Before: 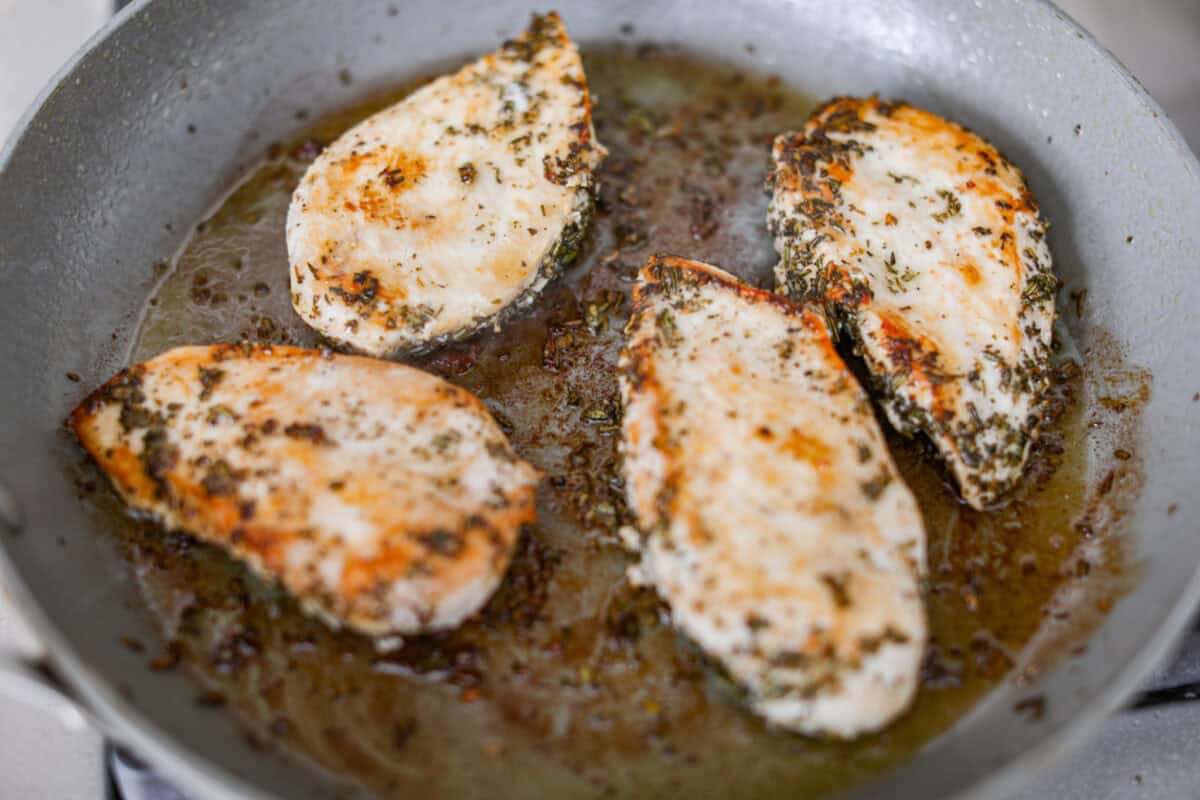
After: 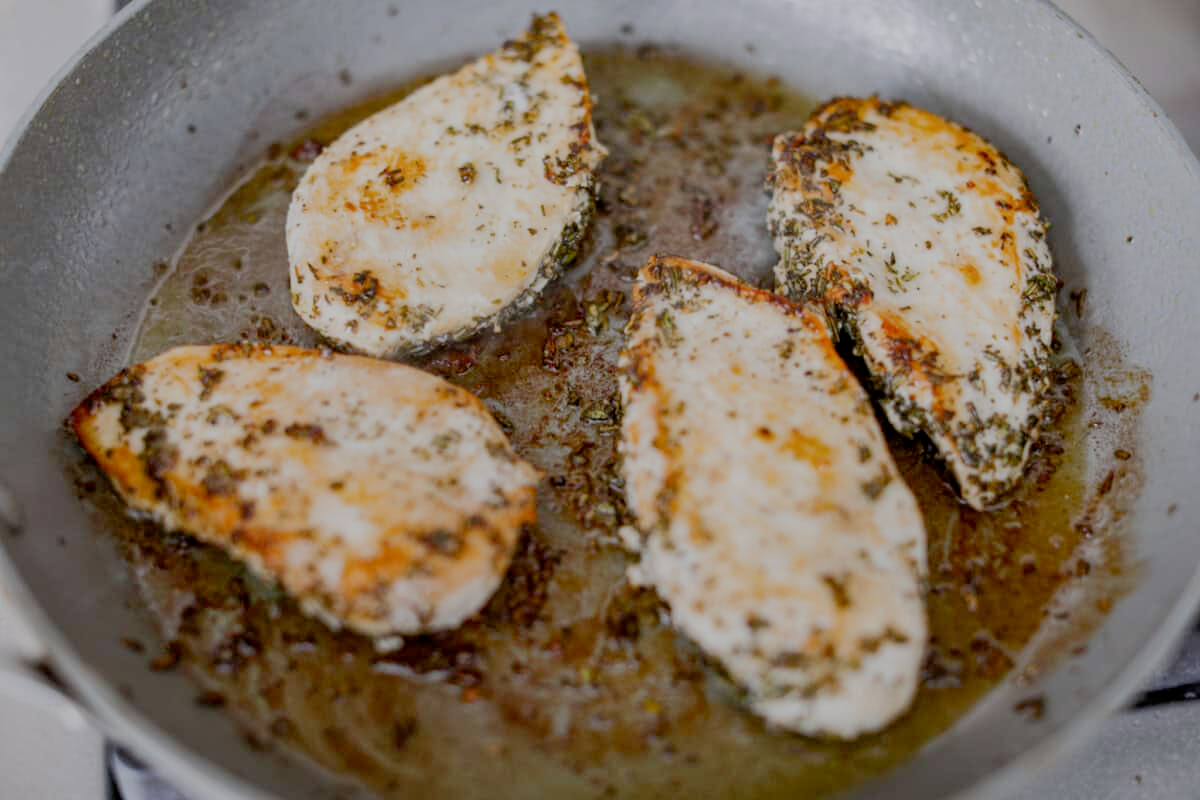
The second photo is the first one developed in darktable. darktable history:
tone equalizer: edges refinement/feathering 500, mask exposure compensation -1.57 EV, preserve details no
filmic rgb: black relative exposure -8.78 EV, white relative exposure 4.98 EV, target black luminance 0%, hardness 3.79, latitude 66.04%, contrast 0.831, shadows ↔ highlights balance 19.31%, preserve chrominance no, color science v5 (2021), contrast in shadows safe, contrast in highlights safe
